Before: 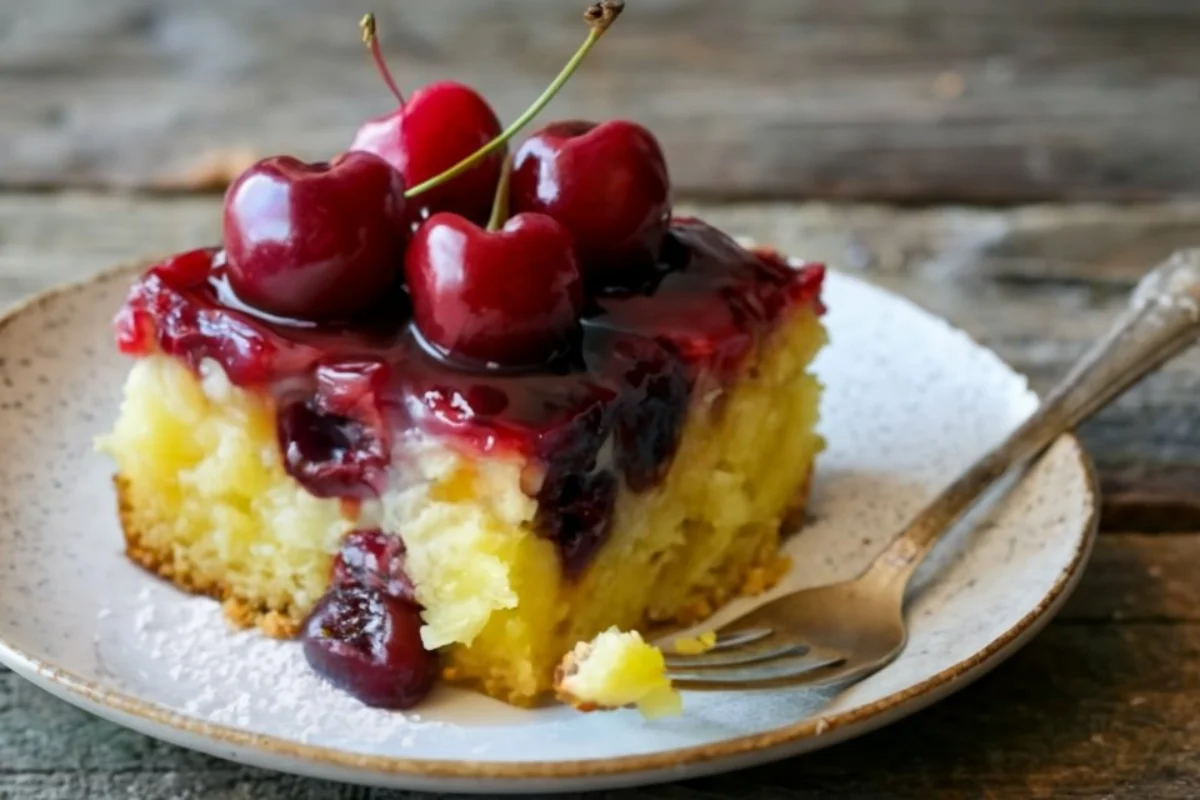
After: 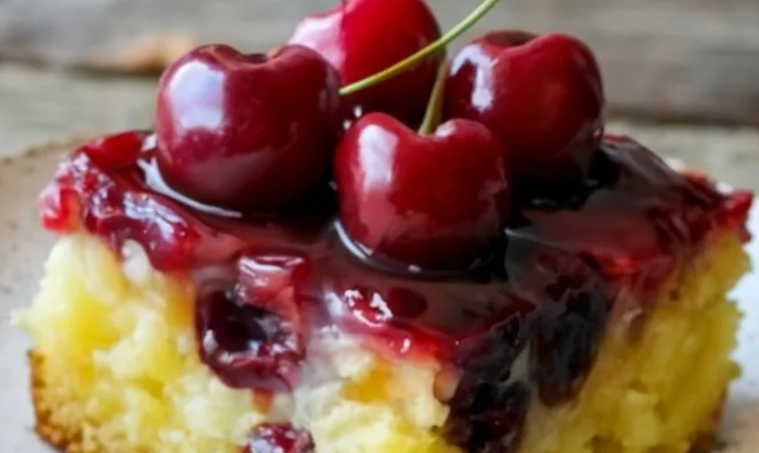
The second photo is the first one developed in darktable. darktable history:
crop and rotate: angle -4.2°, left 2.206%, top 7.076%, right 27.742%, bottom 30.174%
